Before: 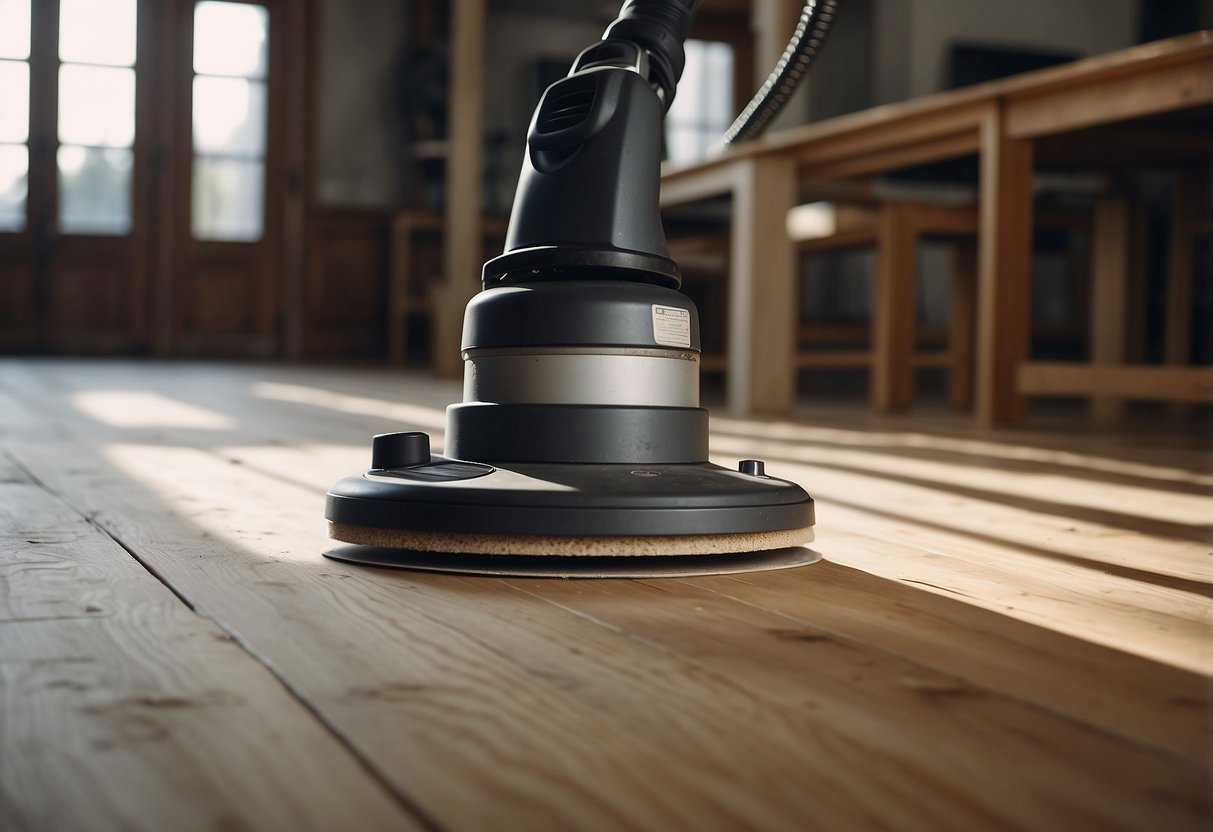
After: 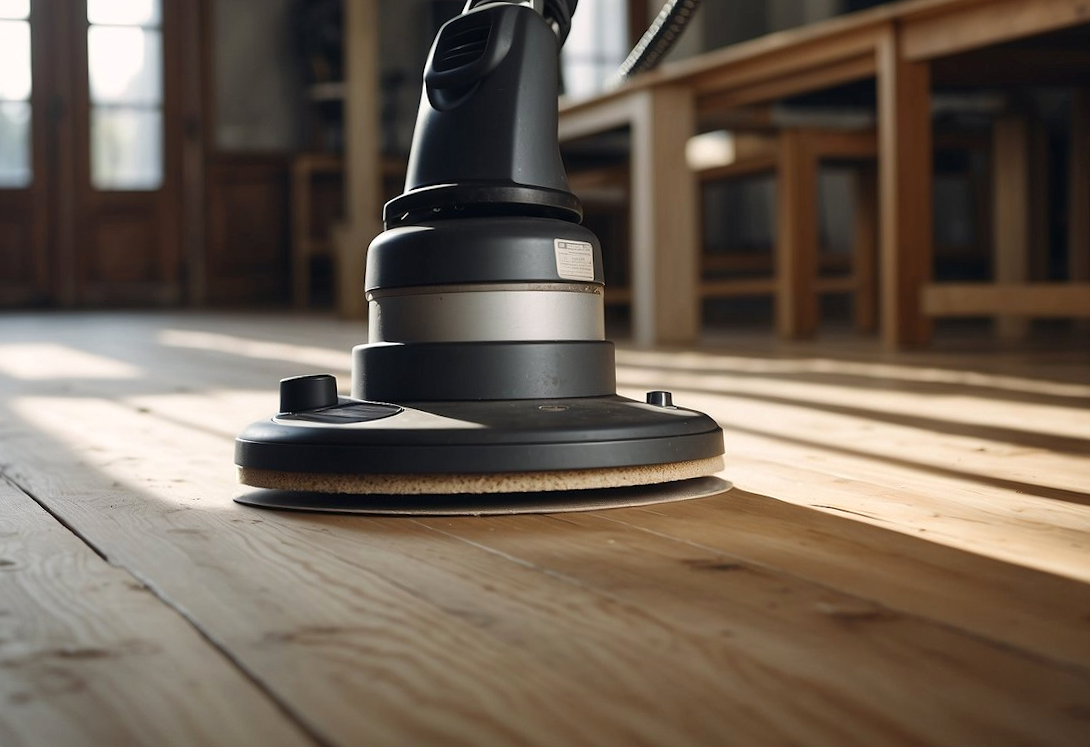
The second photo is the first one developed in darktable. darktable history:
crop and rotate: angle 1.96°, left 5.673%, top 5.673%
levels: mode automatic, black 0.023%, white 99.97%, levels [0.062, 0.494, 0.925]
